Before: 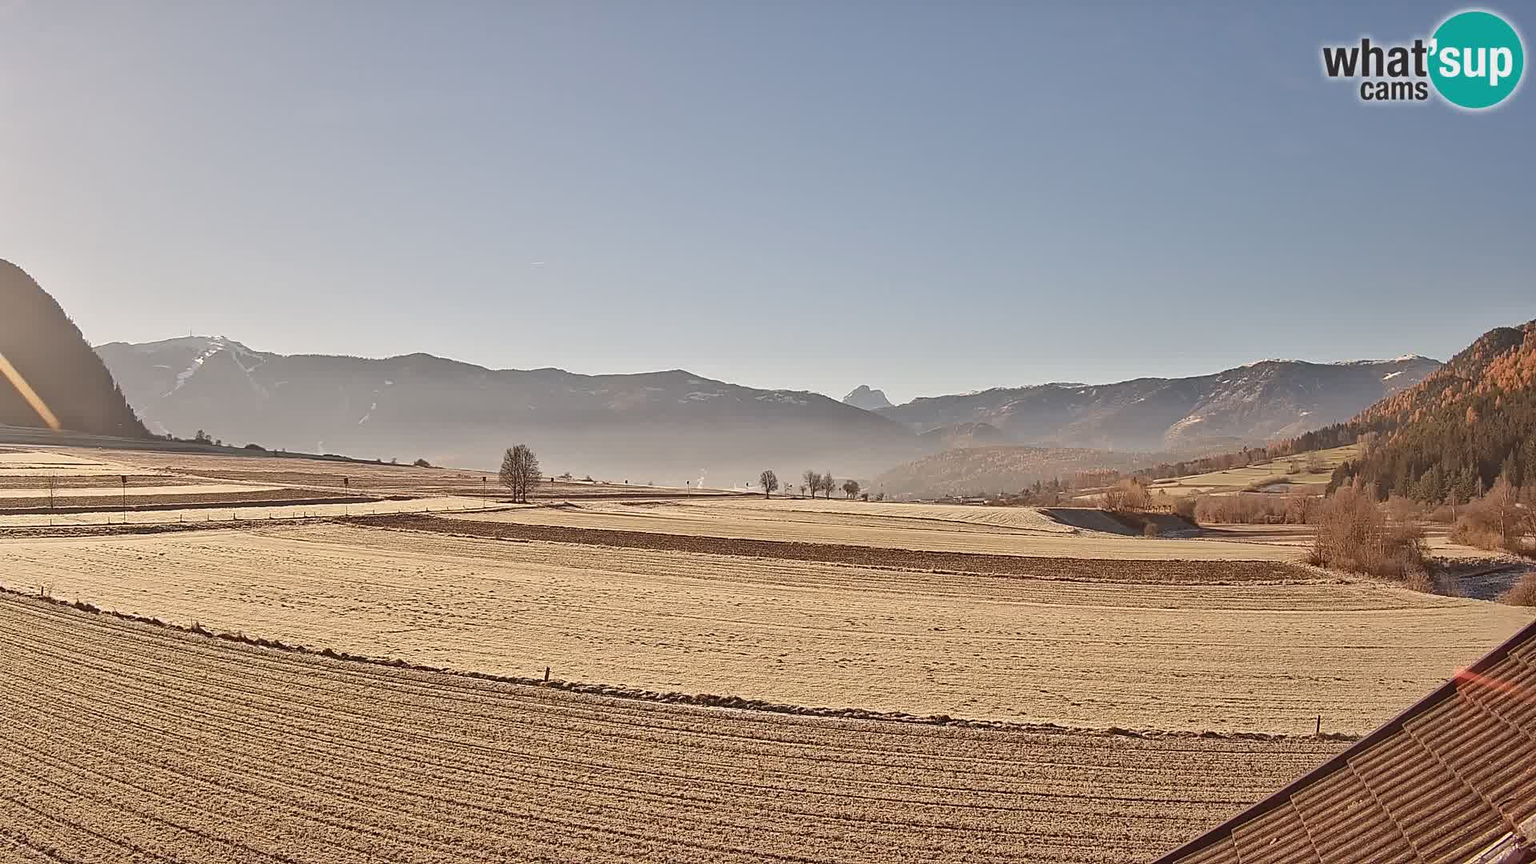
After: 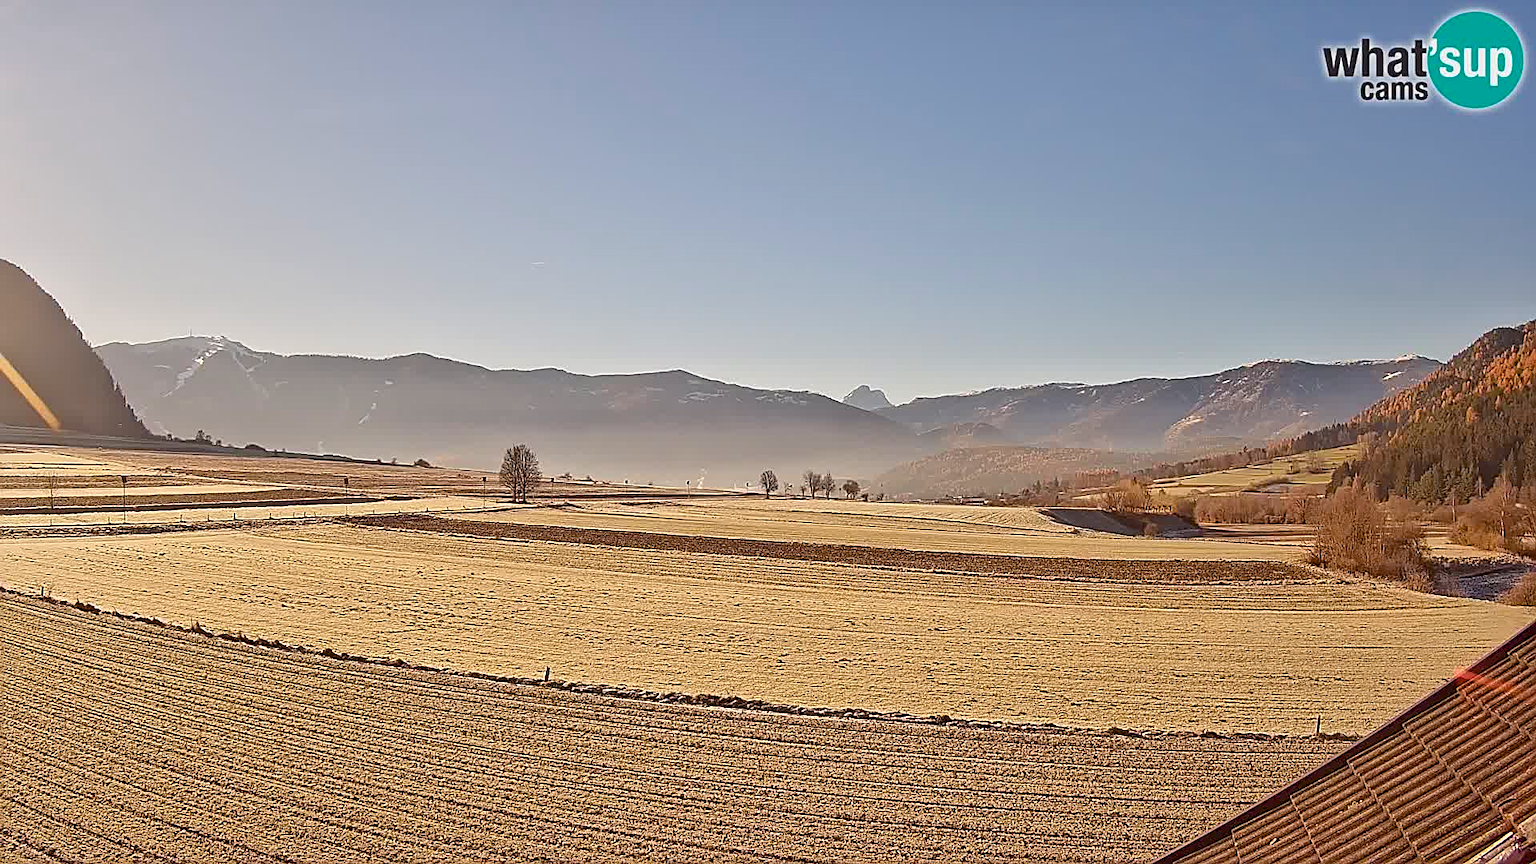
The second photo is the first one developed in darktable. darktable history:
sharpen: on, module defaults
color balance rgb: shadows lift › chroma 3.093%, shadows lift › hue 277.93°, global offset › luminance -0.482%, perceptual saturation grading › global saturation 25.315%, global vibrance 20%
